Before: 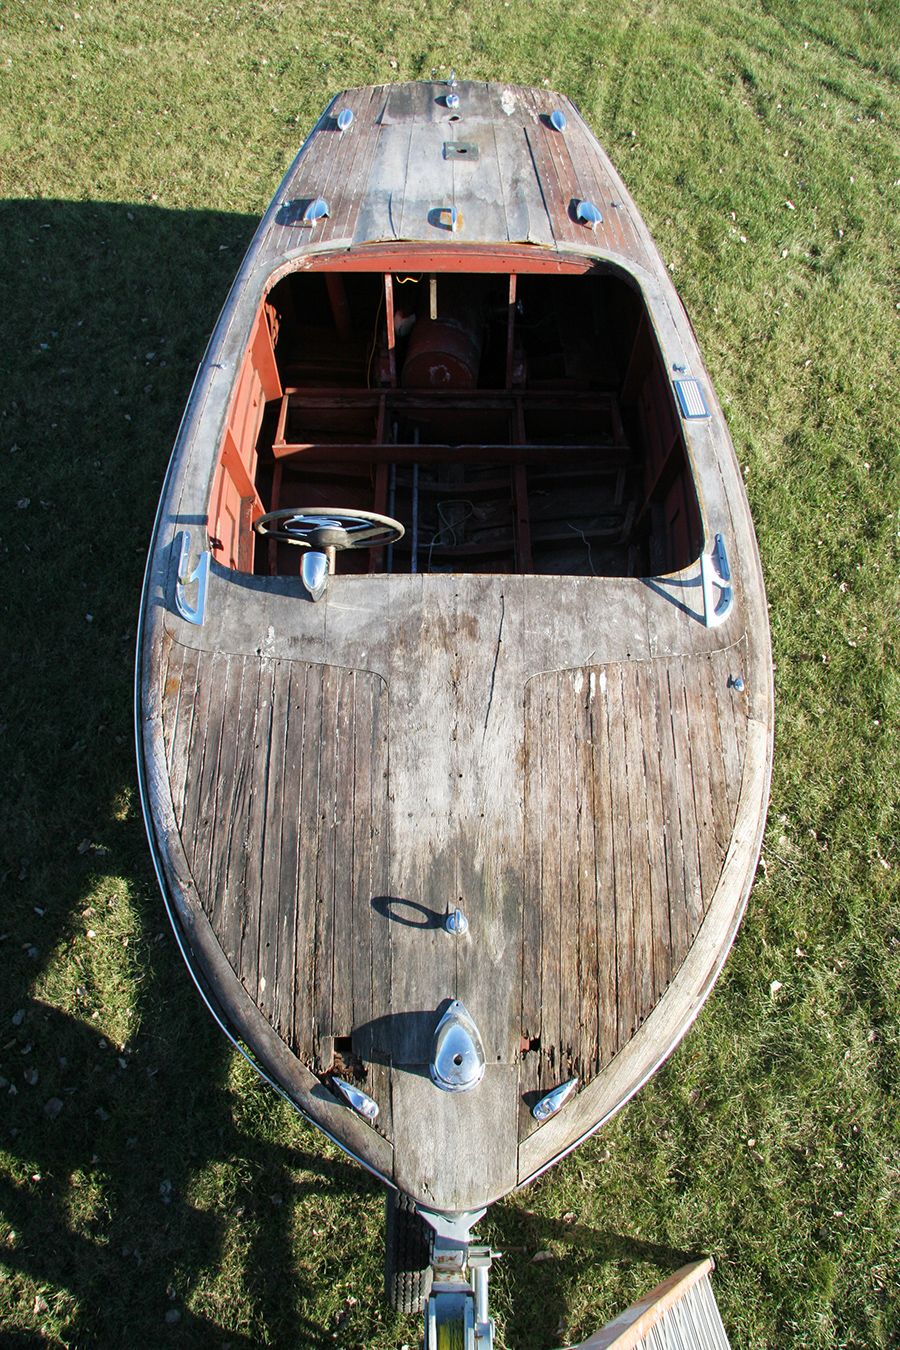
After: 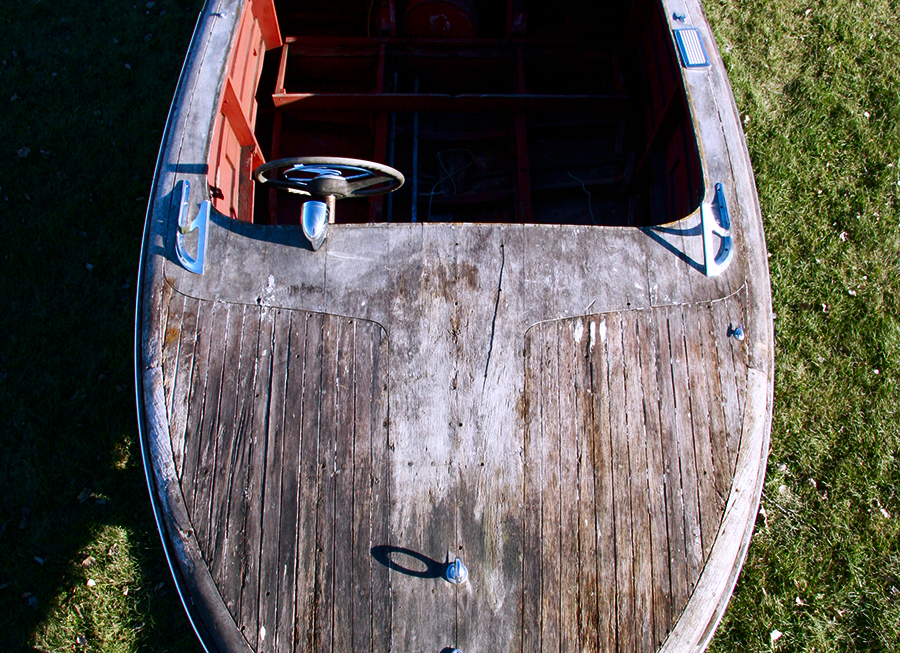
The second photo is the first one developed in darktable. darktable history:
contrast brightness saturation: contrast 0.13, brightness -0.24, saturation 0.14
crop and rotate: top 26.056%, bottom 25.543%
white balance: red 1.004, blue 1.096
